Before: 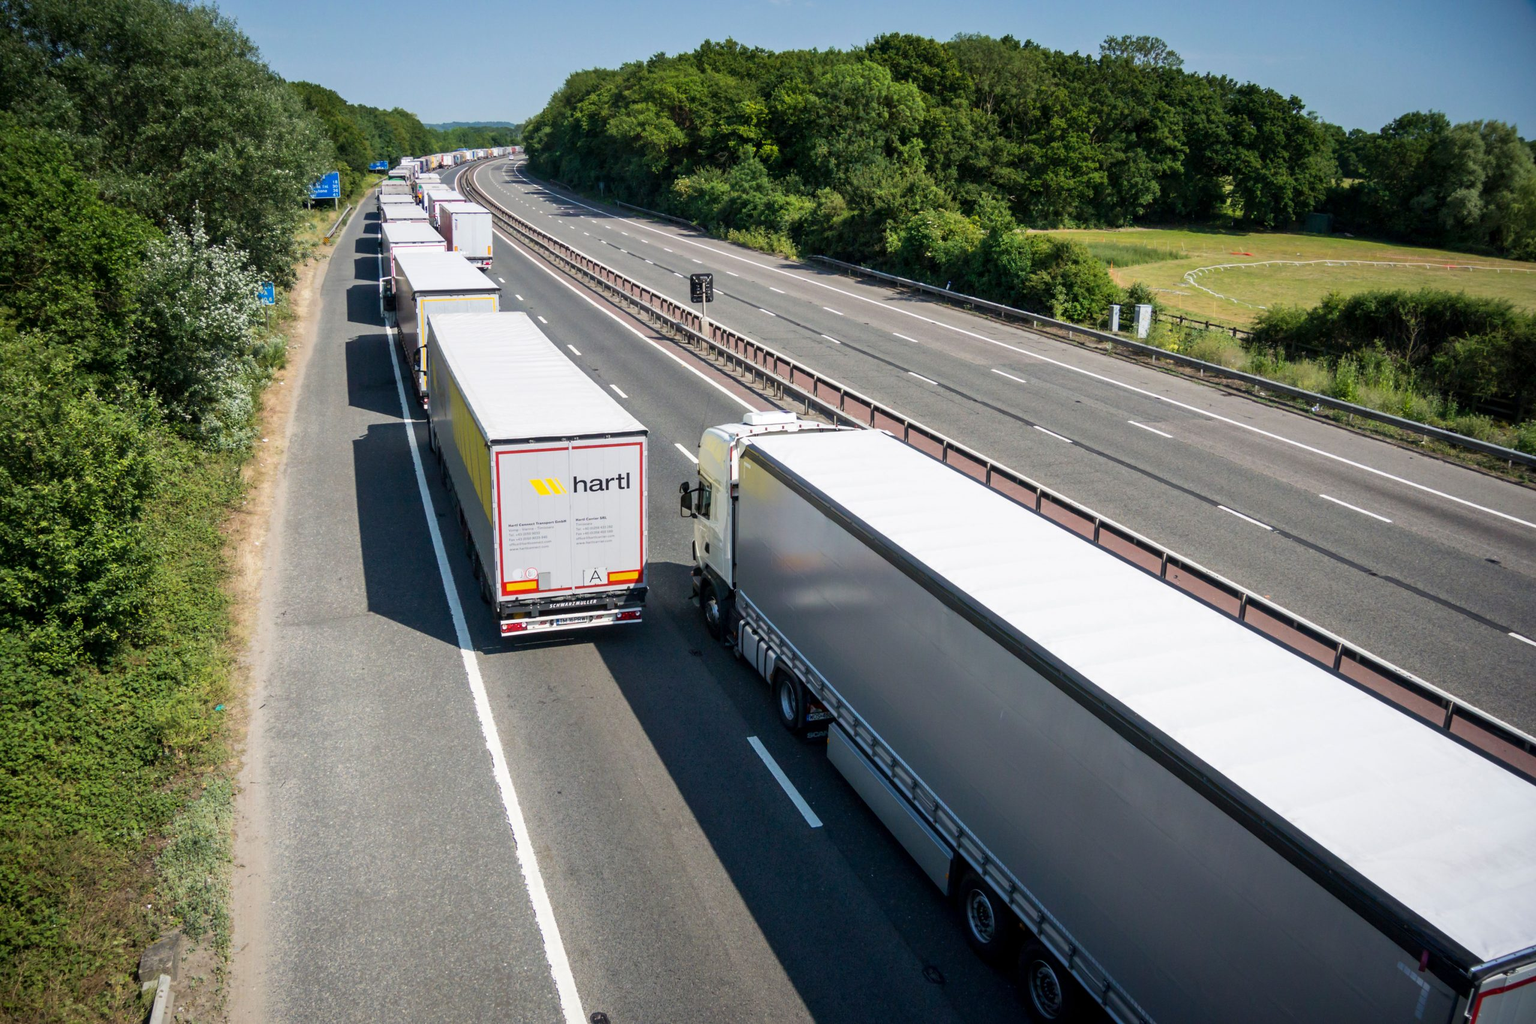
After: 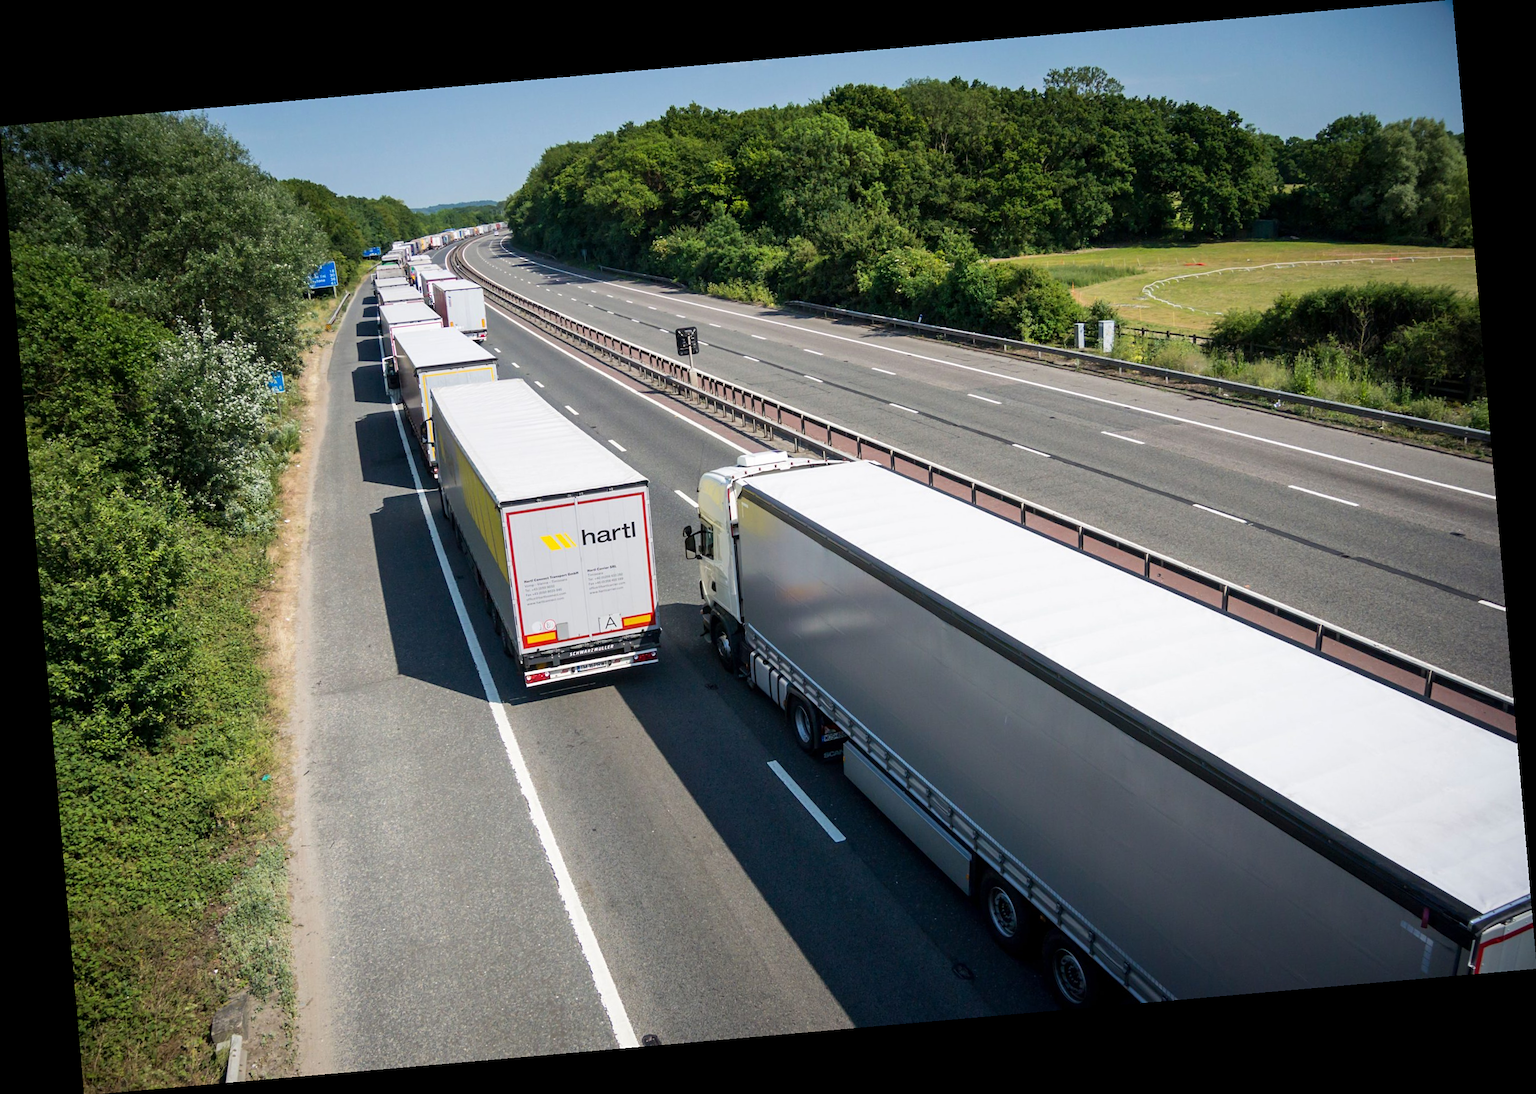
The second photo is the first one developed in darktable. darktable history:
sharpen: amount 0.2
rotate and perspective: rotation -4.98°, automatic cropping off
